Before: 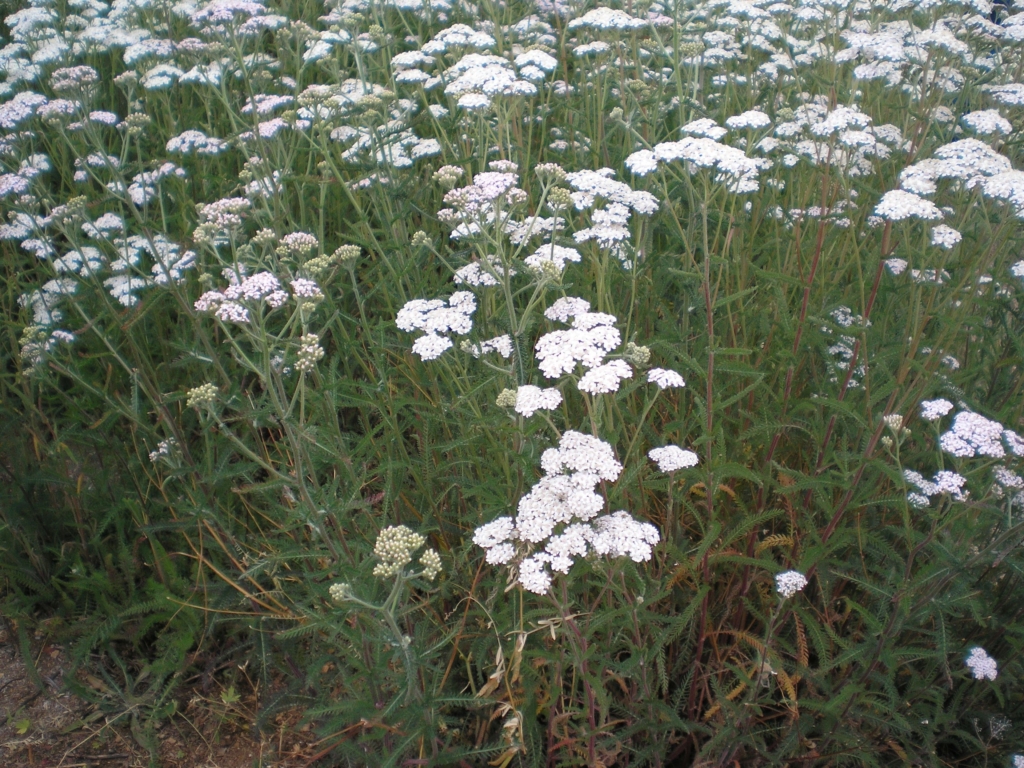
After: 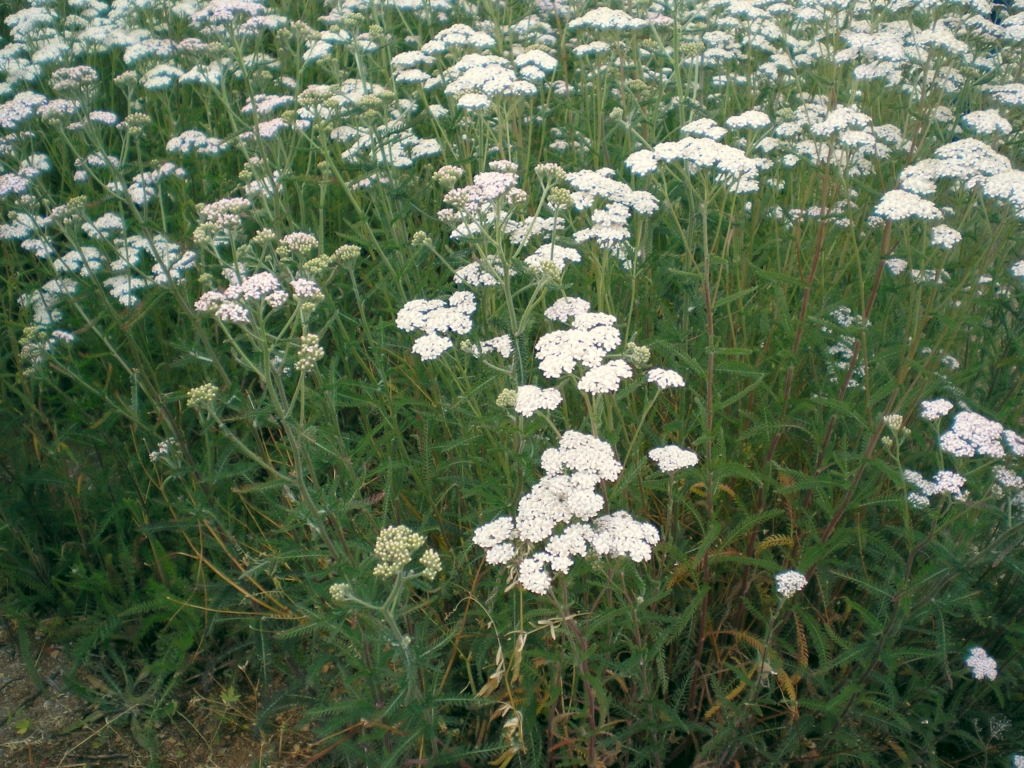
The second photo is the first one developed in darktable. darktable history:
color correction: highlights a* -0.501, highlights b* 9.25, shadows a* -8.79, shadows b* 1.07
